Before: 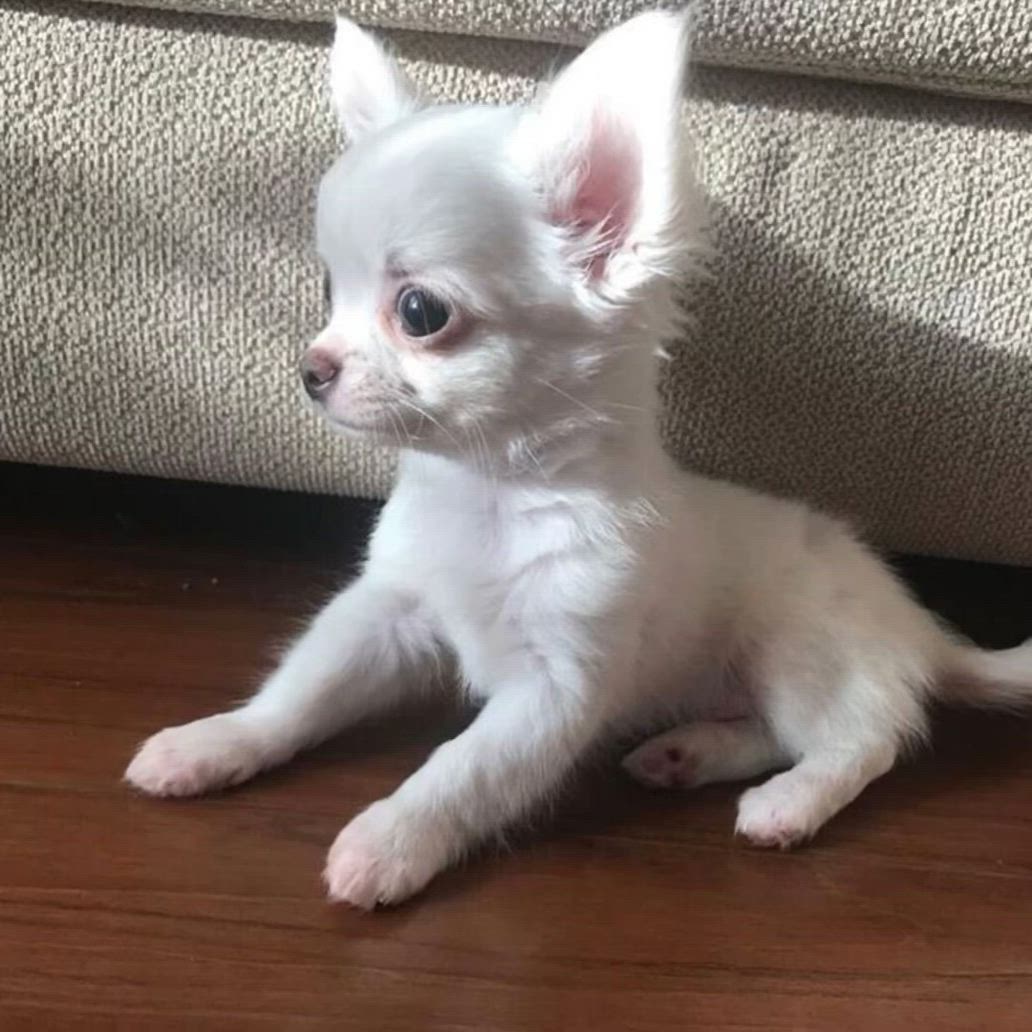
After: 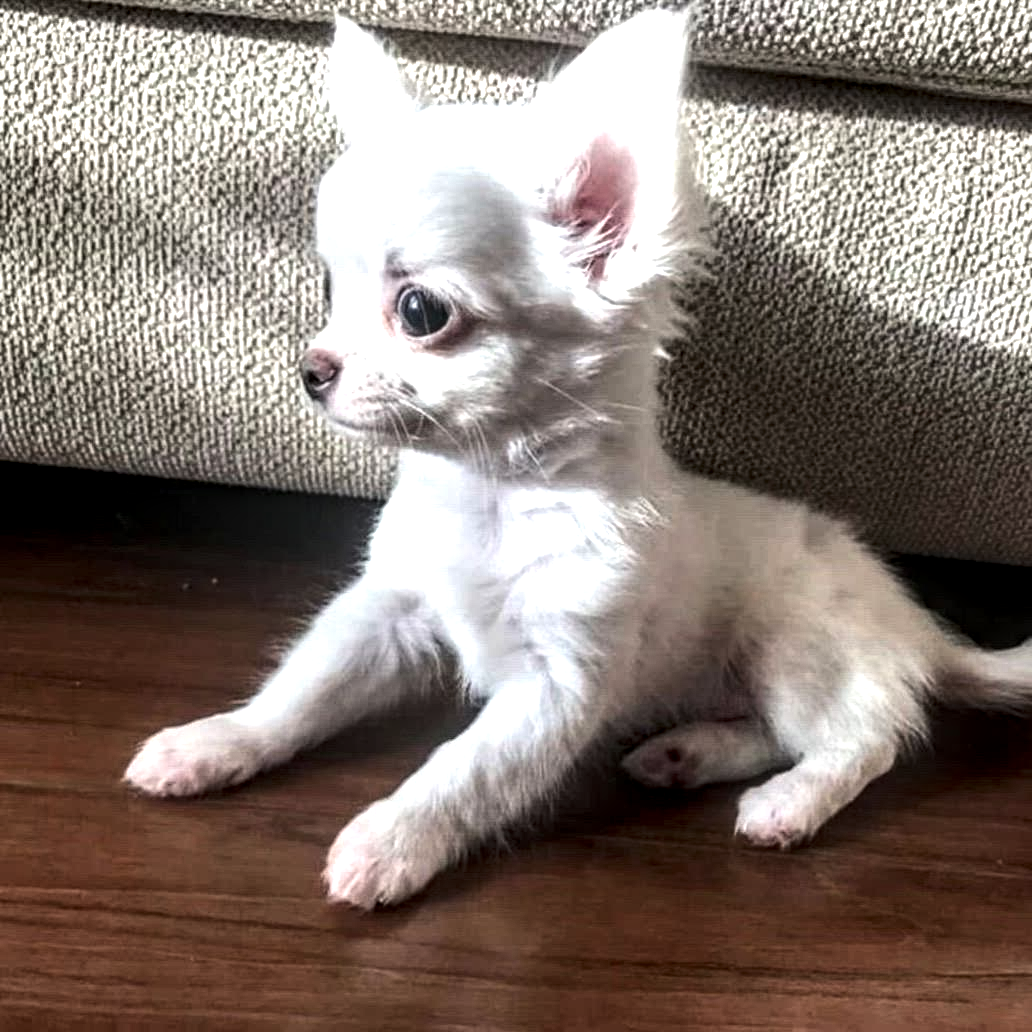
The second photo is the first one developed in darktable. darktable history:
local contrast: highlights 2%, shadows 6%, detail 181%
tone equalizer: -8 EV -0.76 EV, -7 EV -0.684 EV, -6 EV -0.636 EV, -5 EV -0.405 EV, -3 EV 0.366 EV, -2 EV 0.6 EV, -1 EV 0.675 EV, +0 EV 0.762 EV, edges refinement/feathering 500, mask exposure compensation -1.57 EV, preserve details no
